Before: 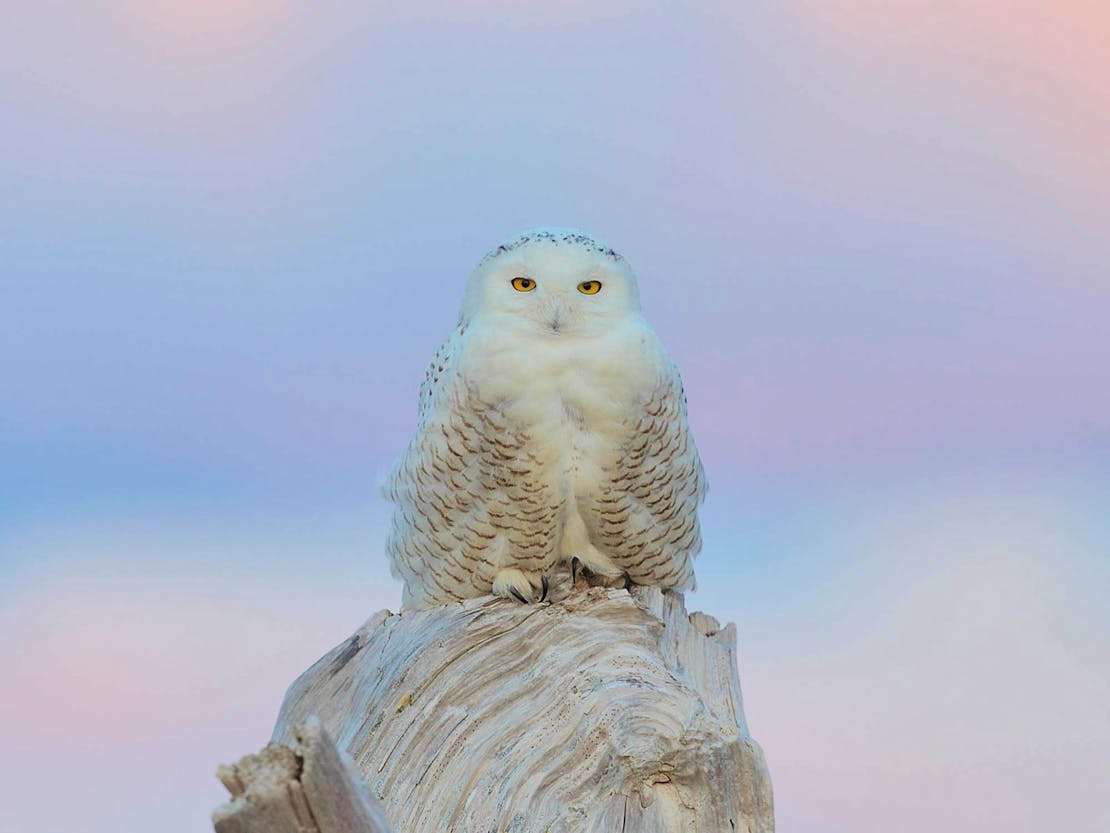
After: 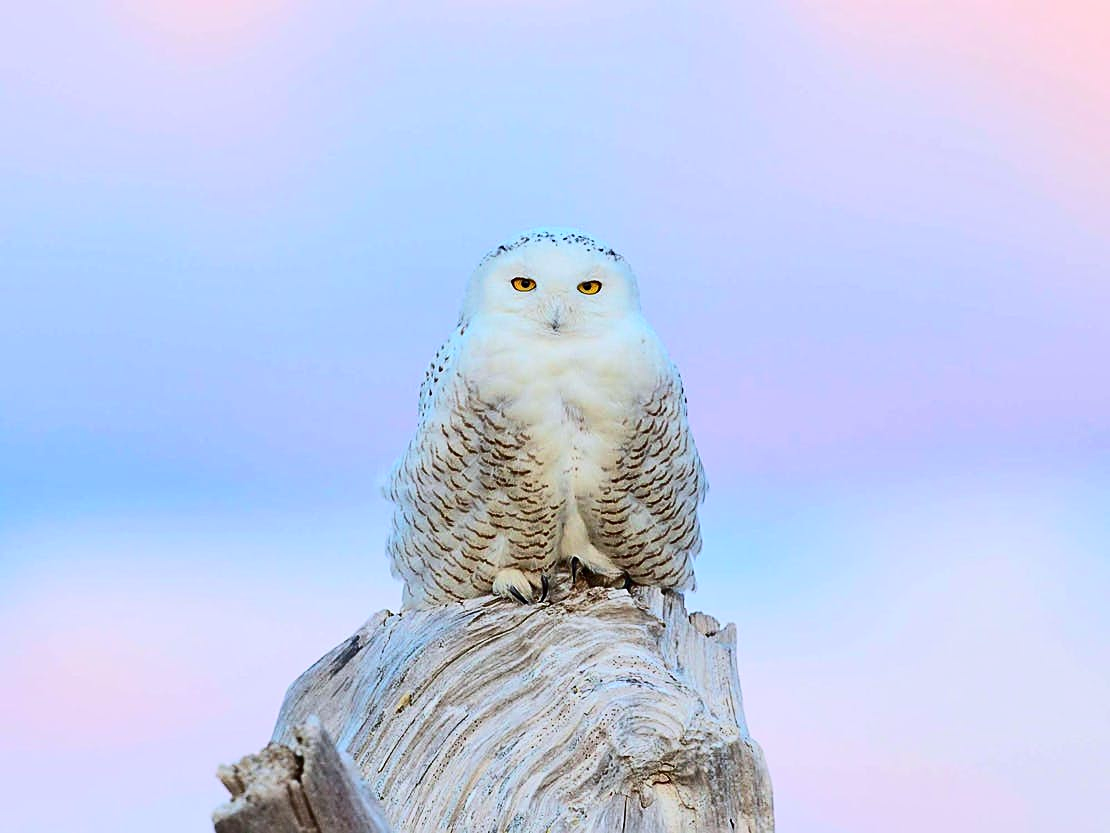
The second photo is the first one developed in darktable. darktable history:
sharpen: on, module defaults
color calibration: illuminant as shot in camera, x 0.358, y 0.373, temperature 4628.91 K
contrast brightness saturation: contrast 0.337, brightness -0.069, saturation 0.175
